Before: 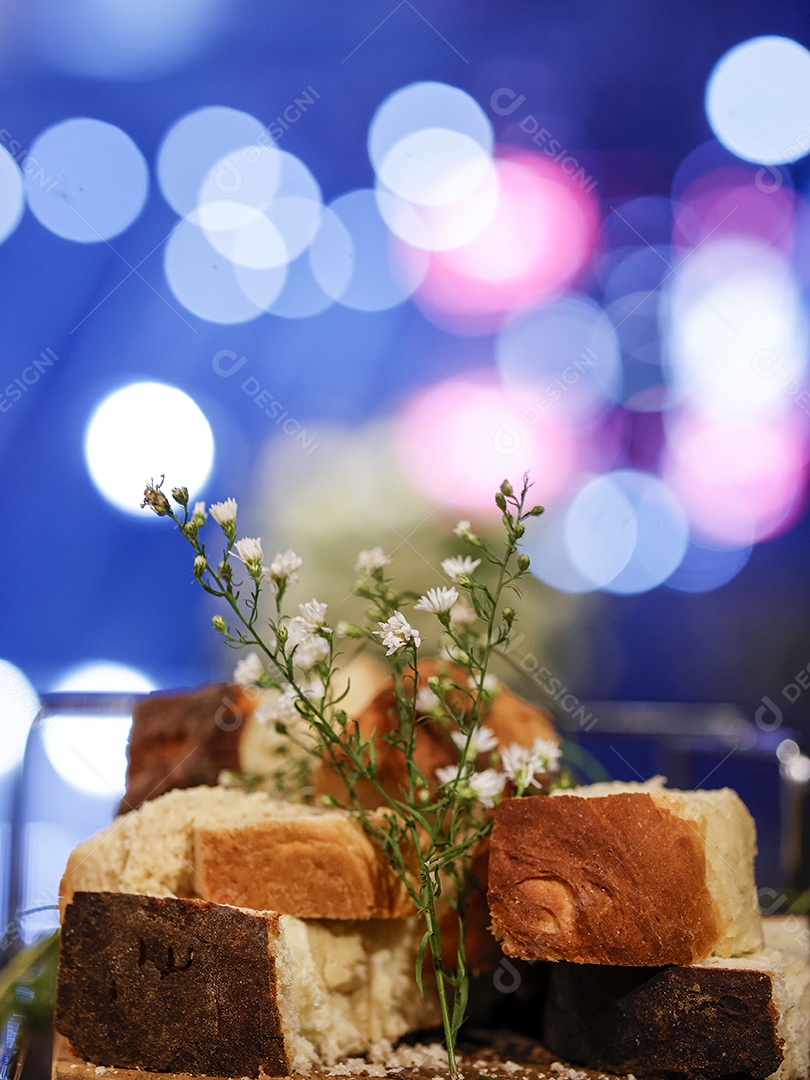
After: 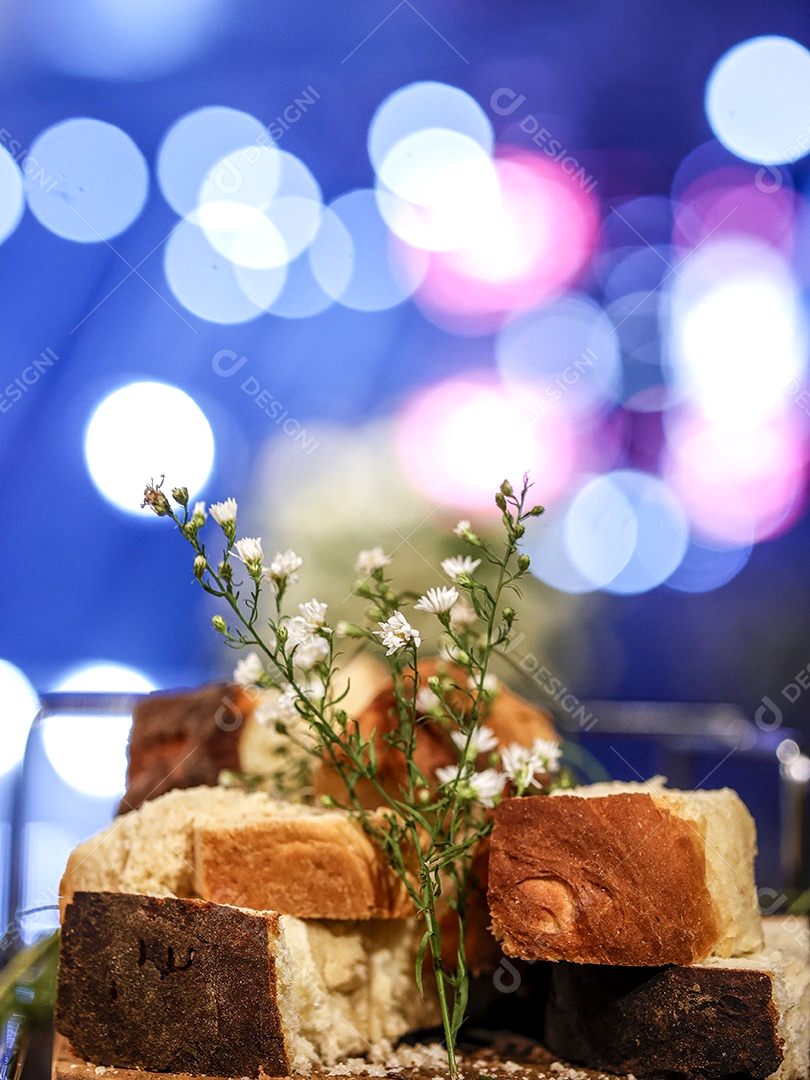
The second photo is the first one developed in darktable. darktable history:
local contrast: on, module defaults
tone equalizer: on, module defaults
exposure: exposure 0.249 EV, compensate exposure bias true, compensate highlight preservation false
